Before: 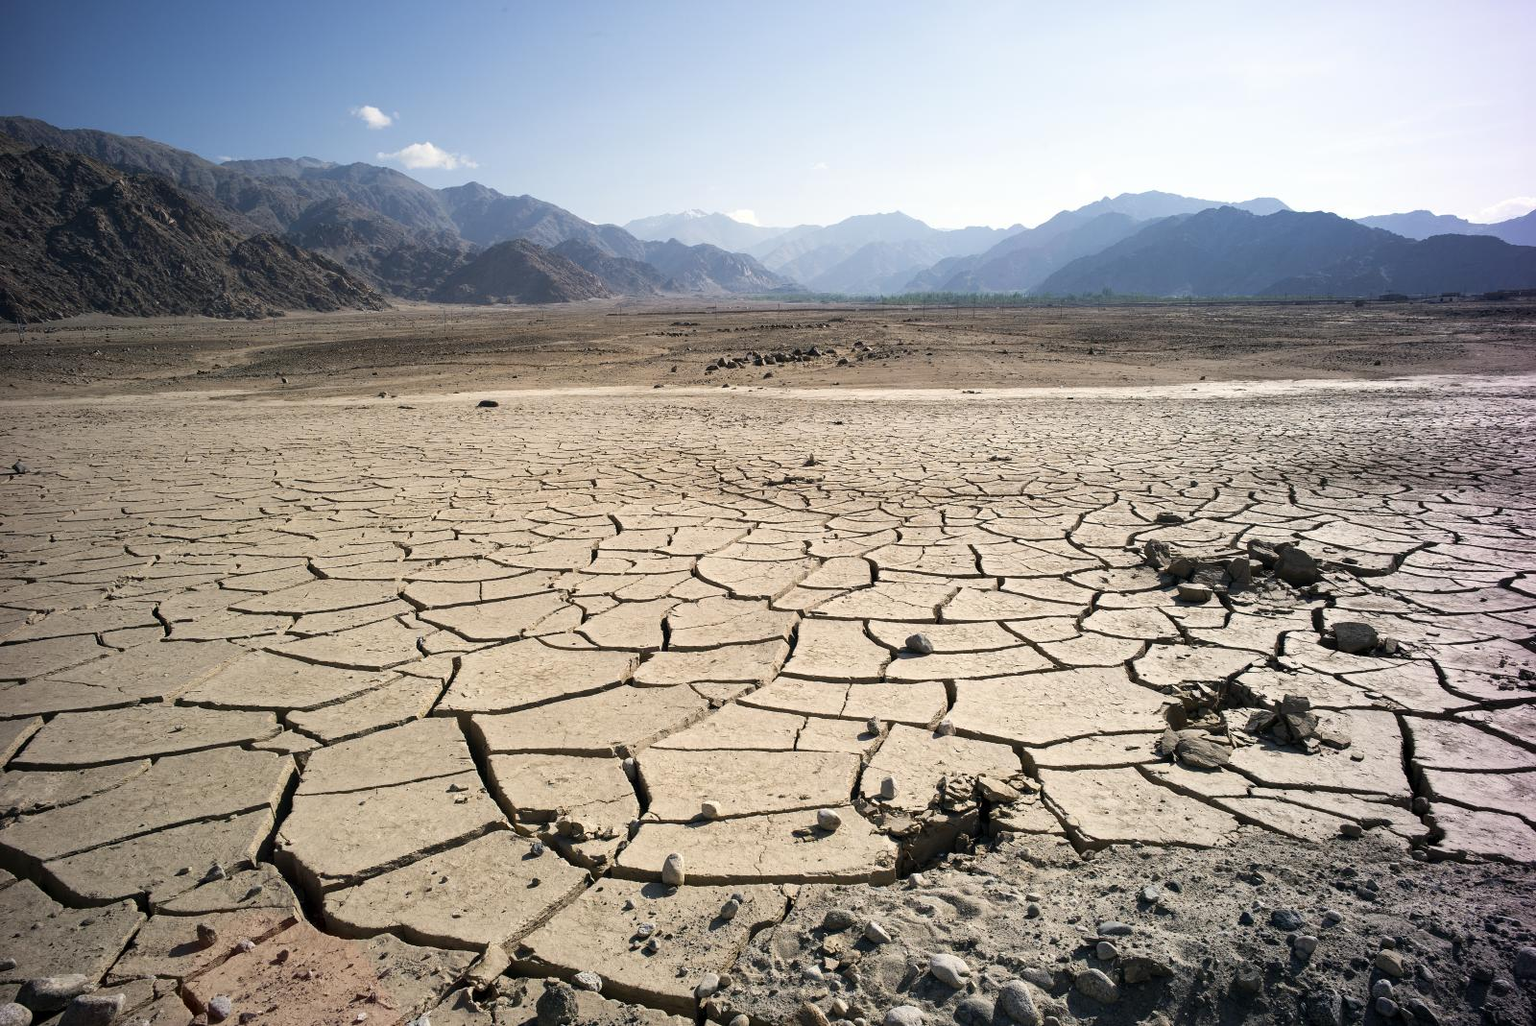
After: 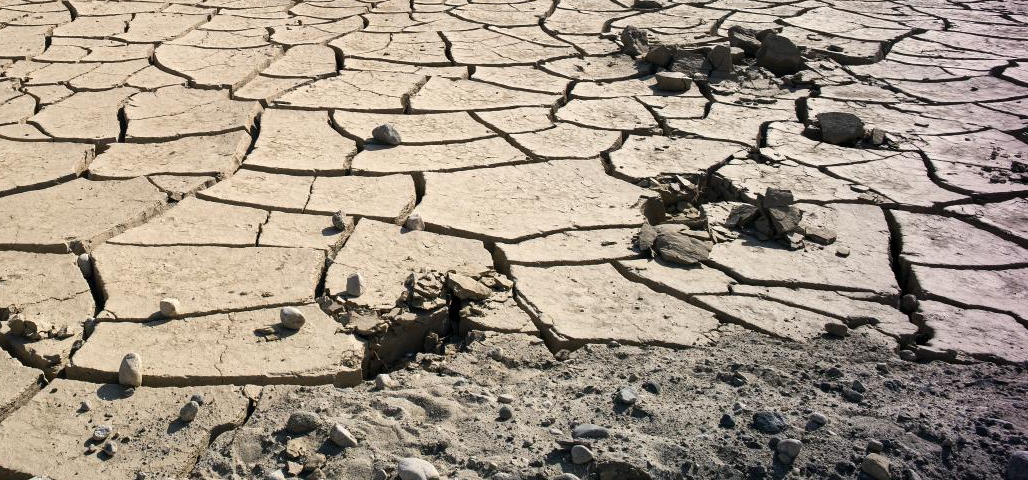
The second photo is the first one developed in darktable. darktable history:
crop and rotate: left 35.688%, top 50.222%, bottom 4.844%
